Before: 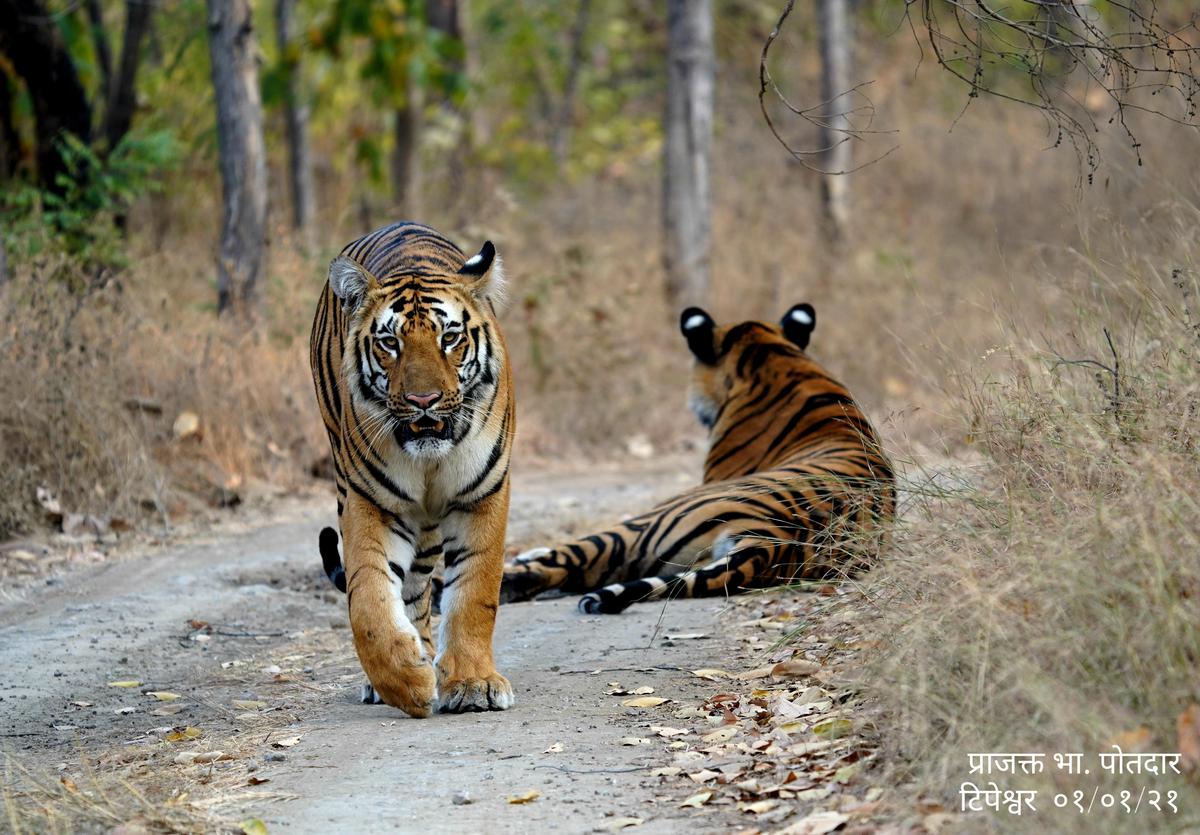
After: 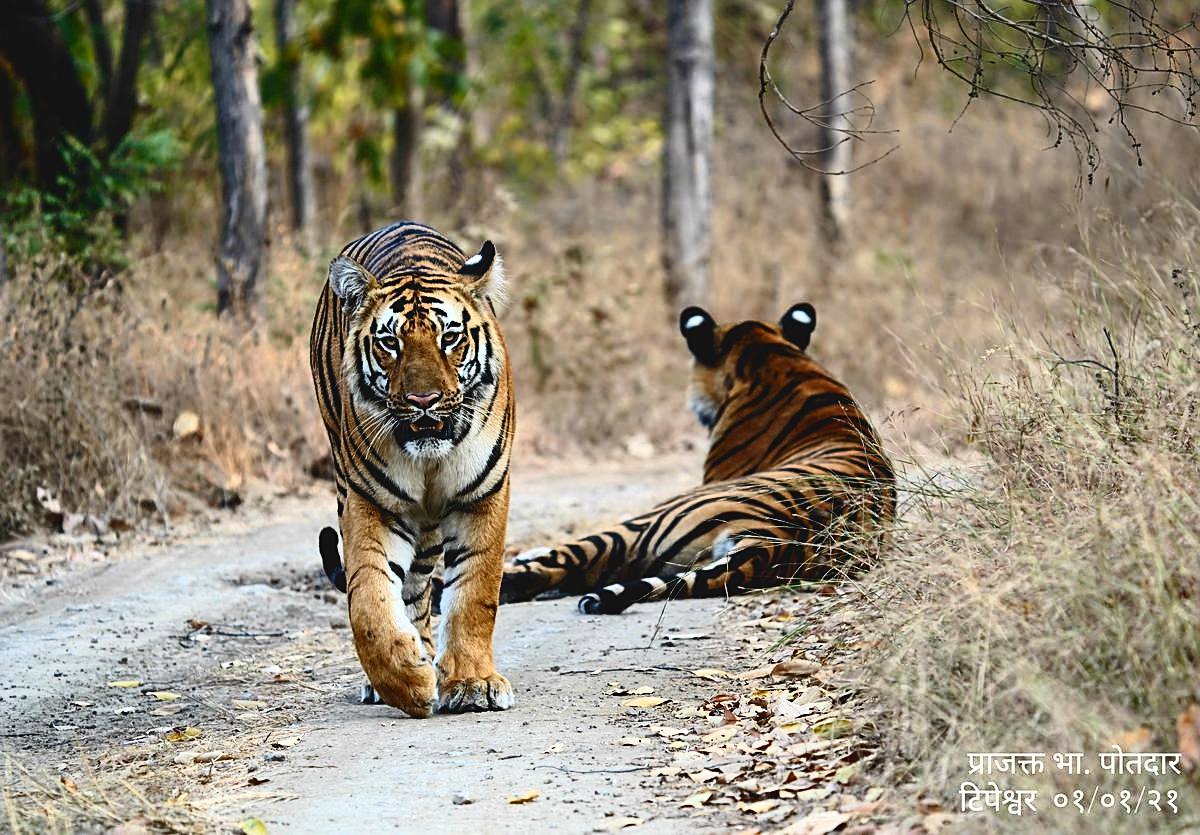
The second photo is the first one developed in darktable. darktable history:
sharpen: on, module defaults
exposure: black level correction -0.014, exposure -0.193 EV, compensate highlight preservation false
contrast brightness saturation: contrast 0.4, brightness 0.1, saturation 0.21
tone equalizer: on, module defaults
